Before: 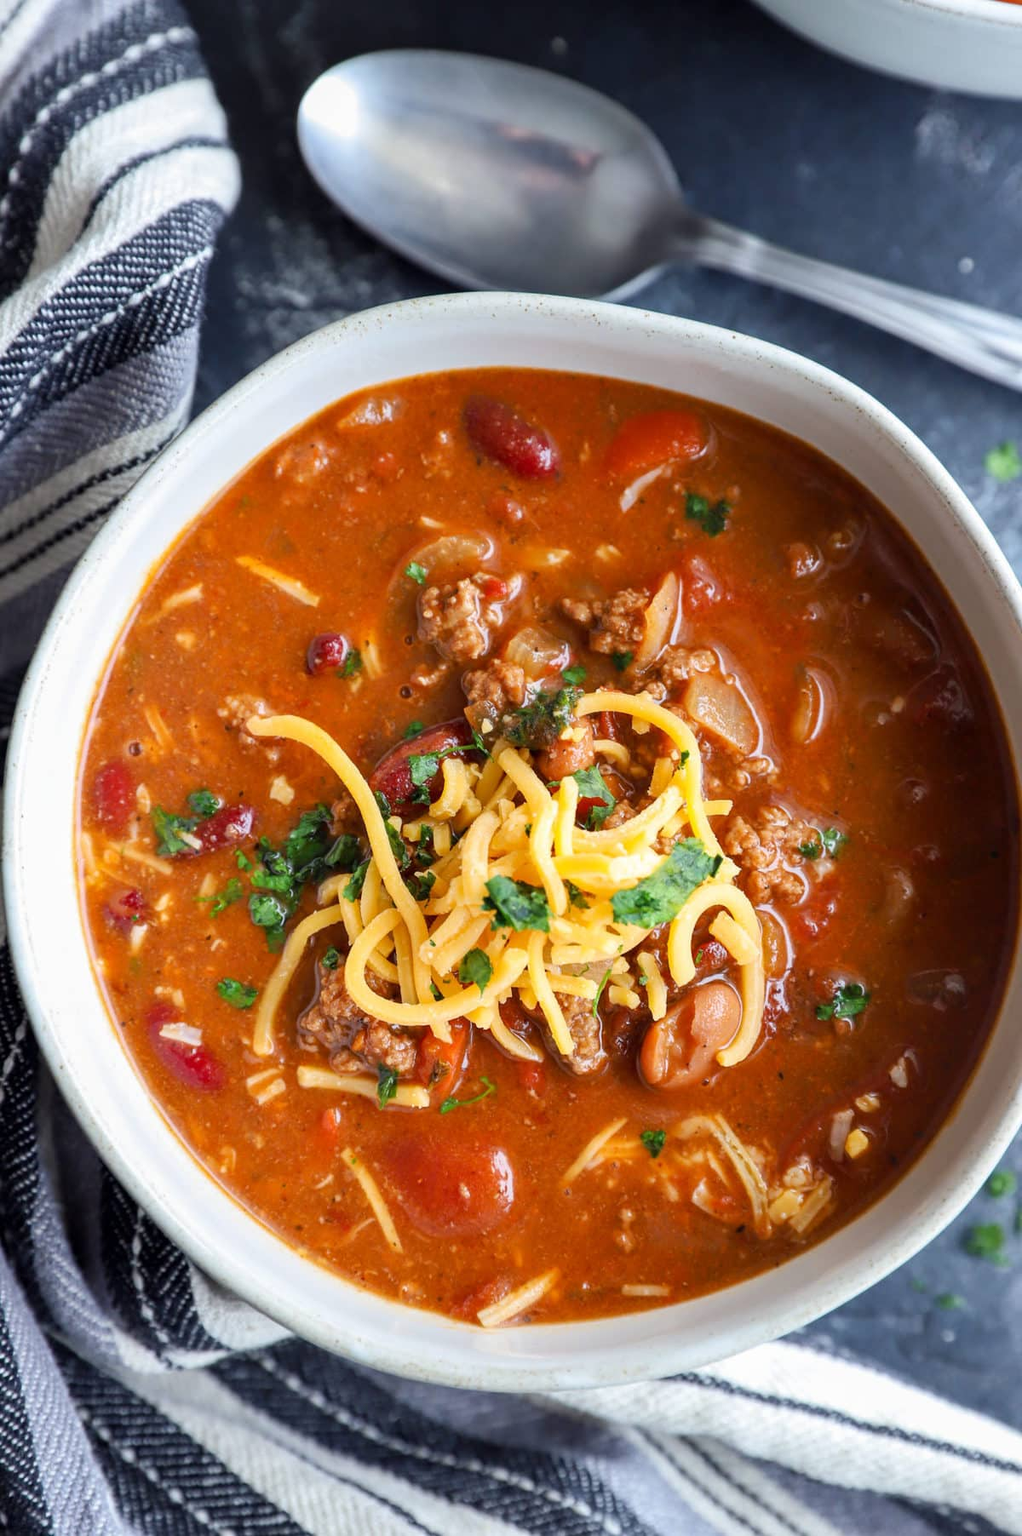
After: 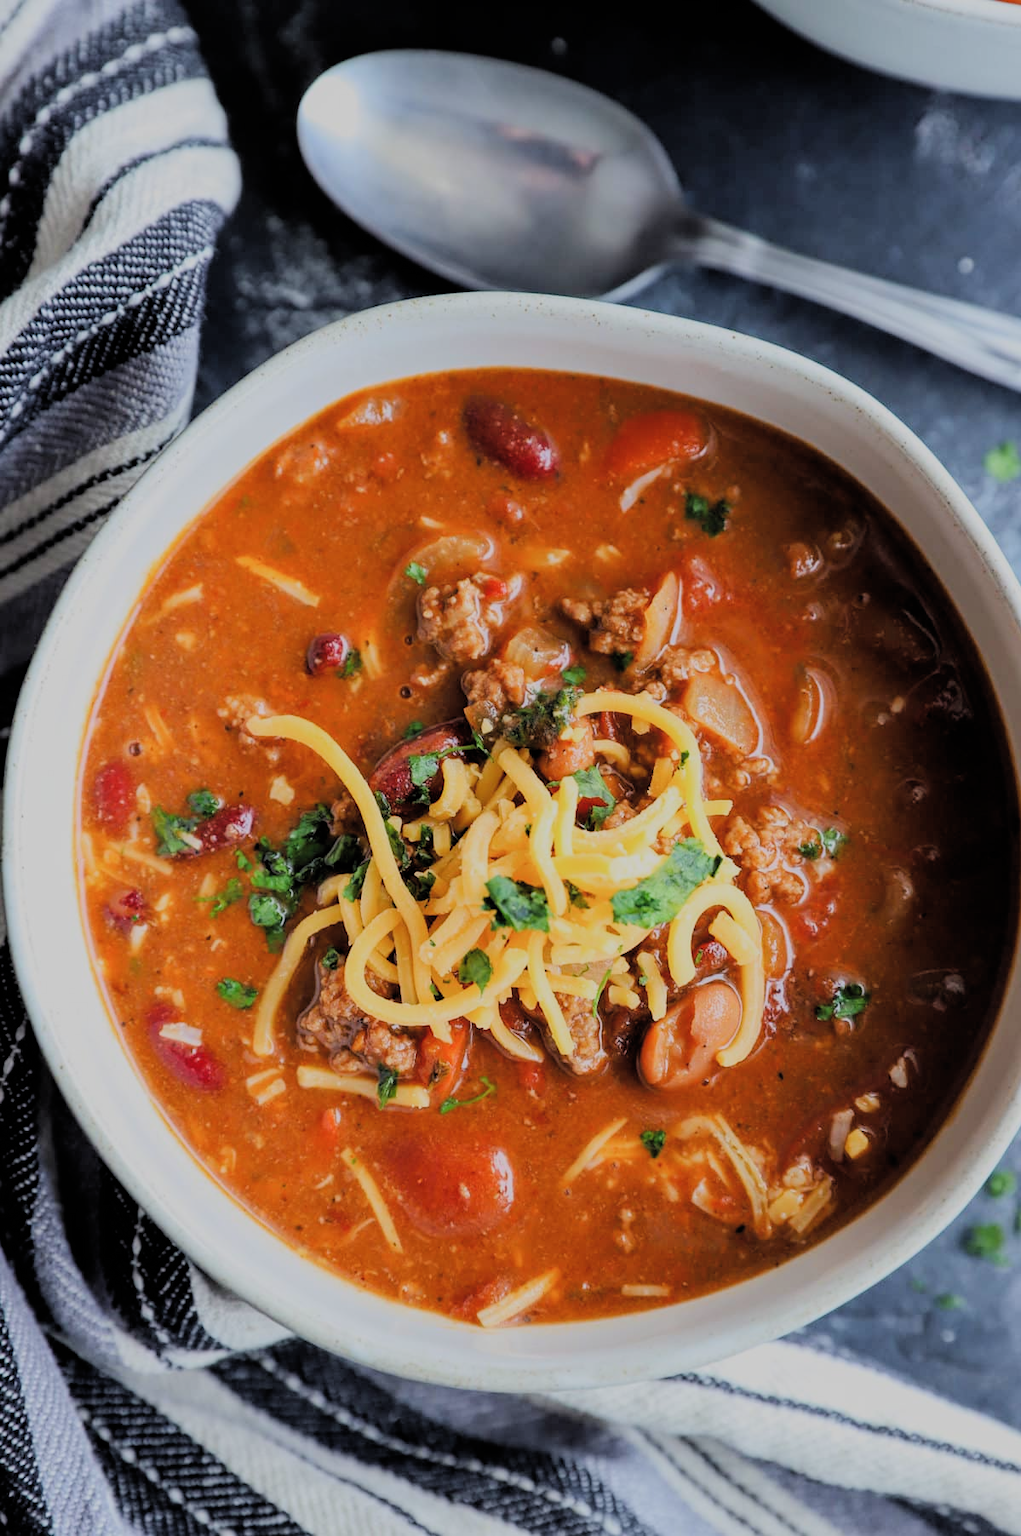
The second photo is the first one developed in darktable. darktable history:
filmic rgb: black relative exposure -6.14 EV, white relative exposure 6.95 EV, hardness 2.26, add noise in highlights 0.001, preserve chrominance luminance Y, color science v3 (2019), use custom middle-gray values true, contrast in highlights soft
